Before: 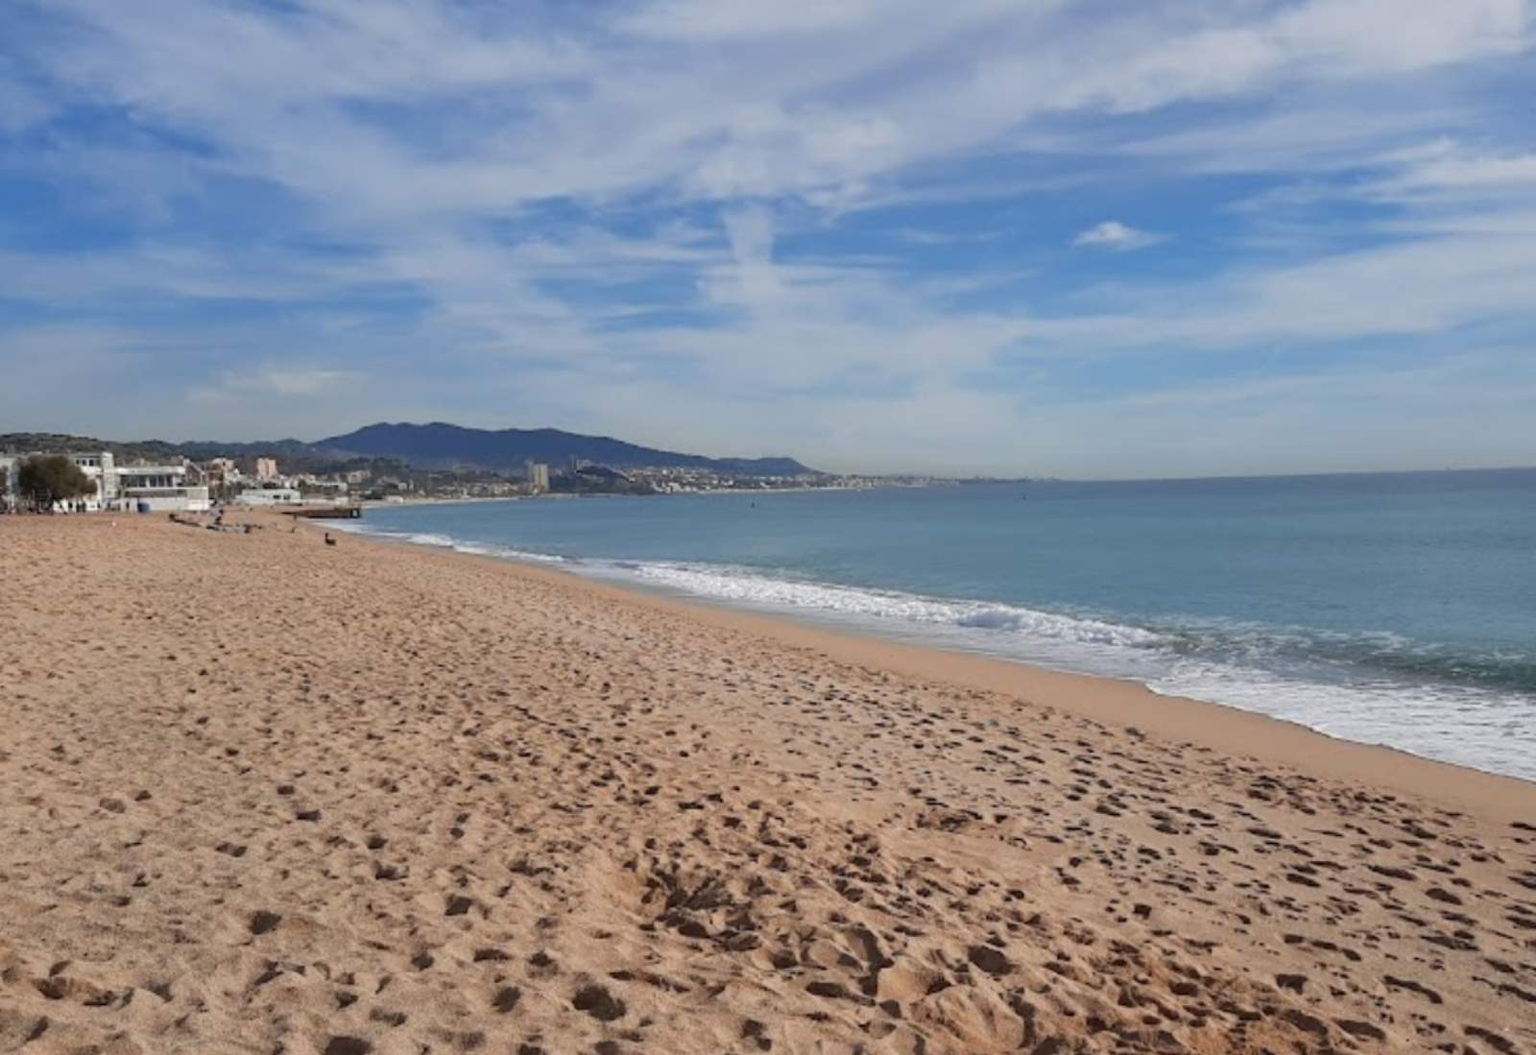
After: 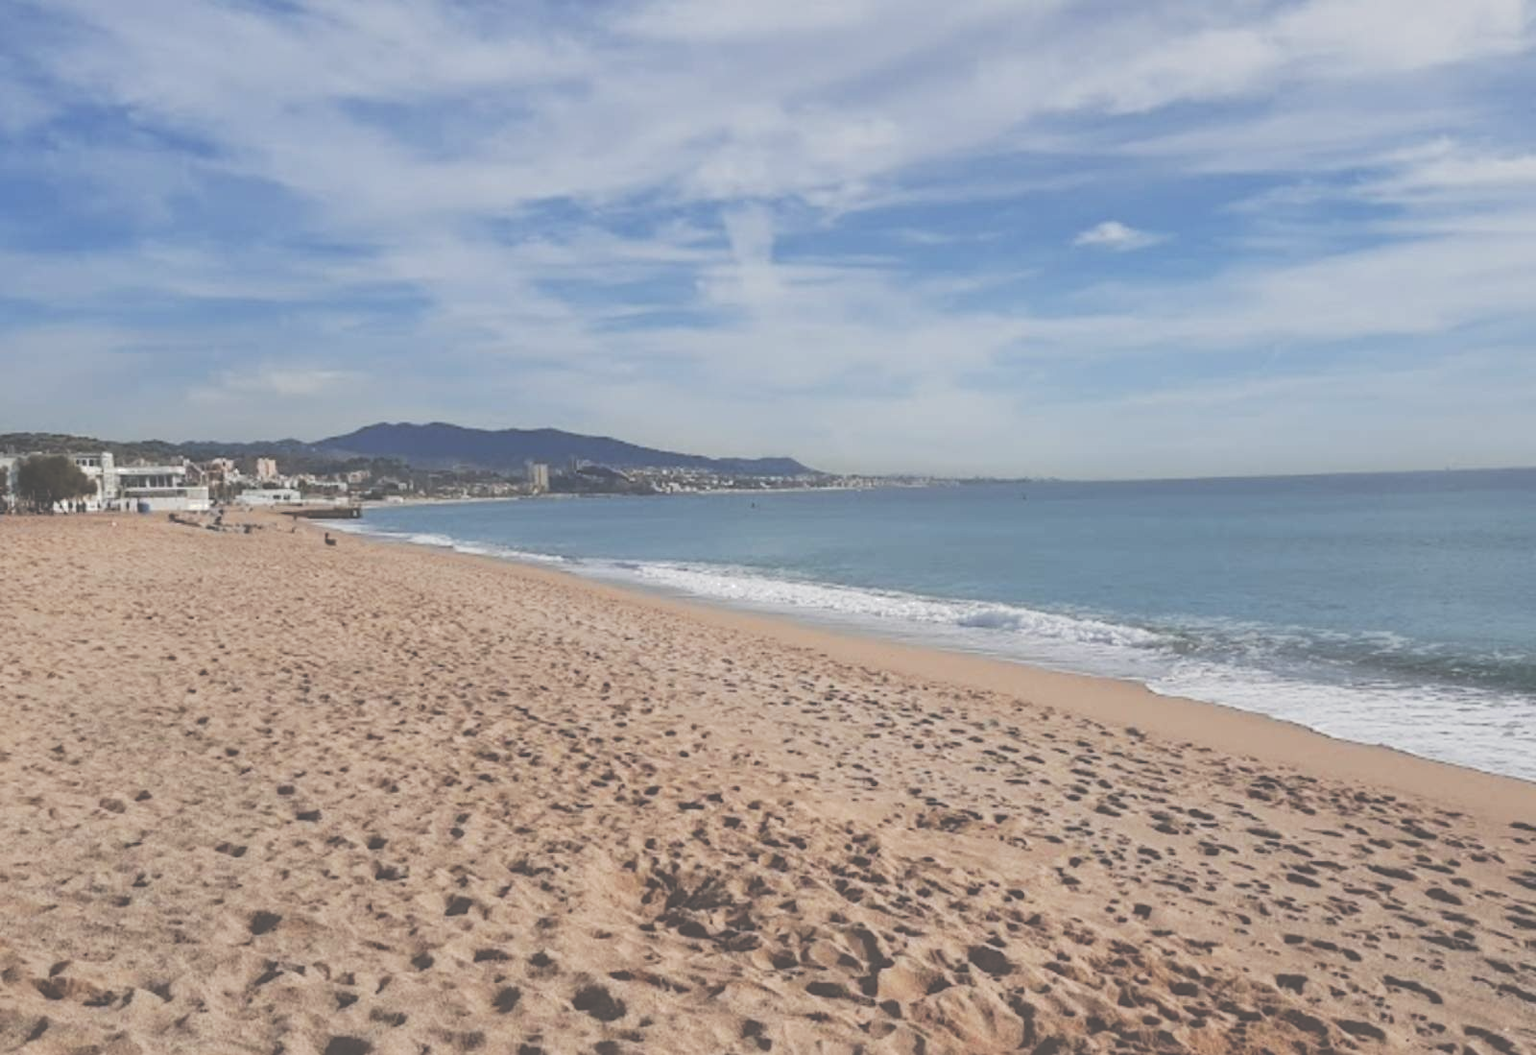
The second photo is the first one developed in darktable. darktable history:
local contrast: on, module defaults
tone curve: curves: ch0 [(0, 0) (0.003, 0.346) (0.011, 0.346) (0.025, 0.346) (0.044, 0.35) (0.069, 0.354) (0.1, 0.361) (0.136, 0.368) (0.177, 0.381) (0.224, 0.395) (0.277, 0.421) (0.335, 0.458) (0.399, 0.502) (0.468, 0.556) (0.543, 0.617) (0.623, 0.685) (0.709, 0.748) (0.801, 0.814) (0.898, 0.865) (1, 1)], preserve colors none
